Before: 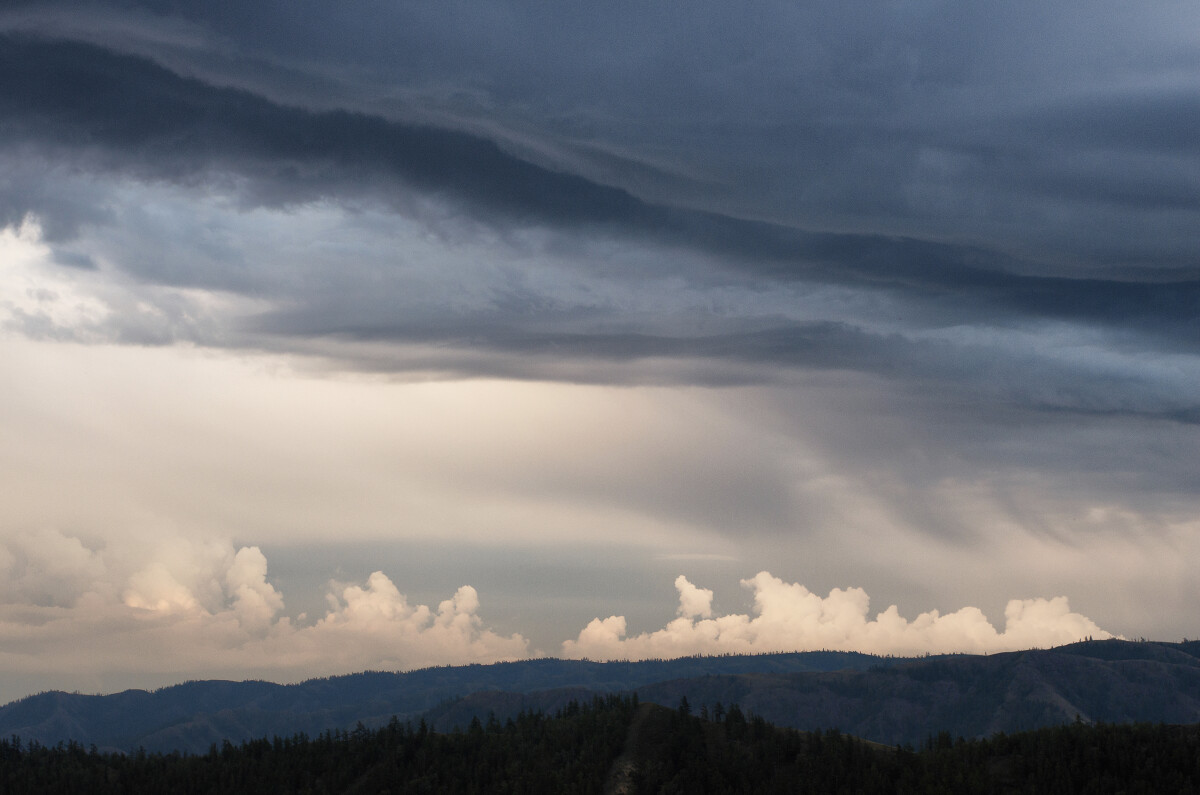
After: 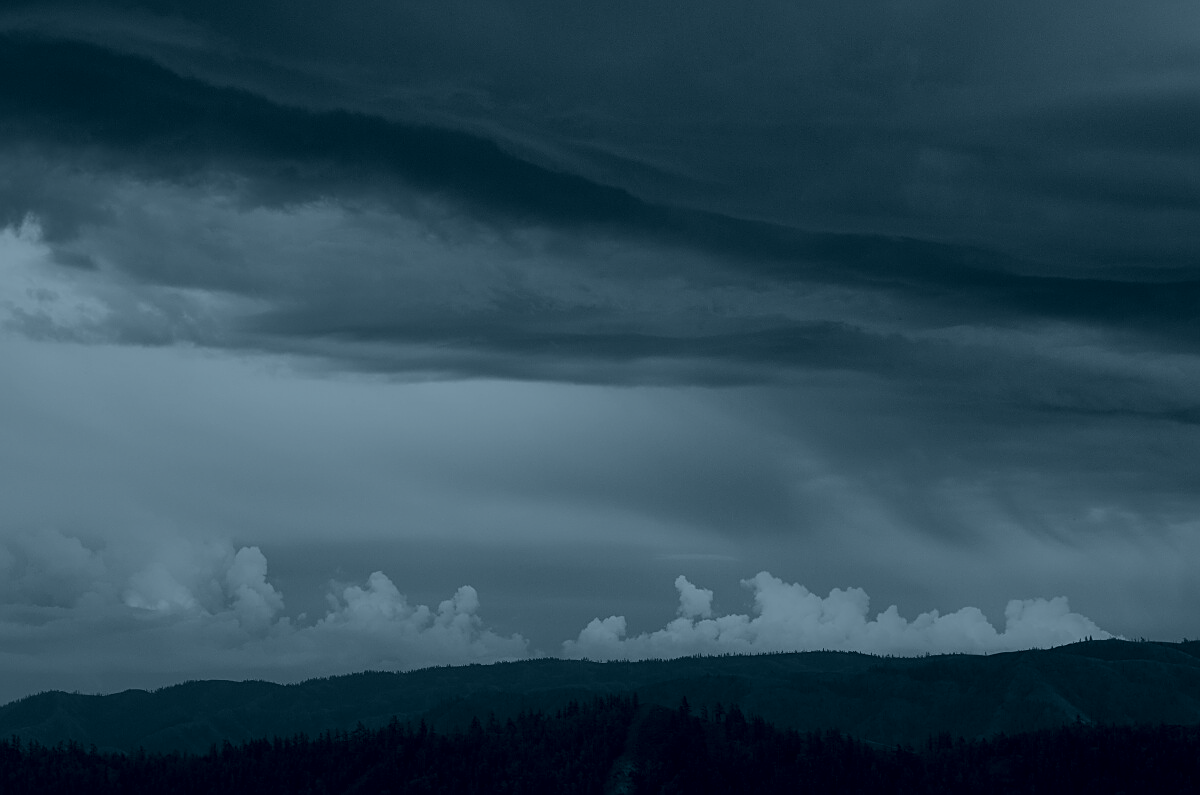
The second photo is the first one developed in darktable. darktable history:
colorize: hue 194.4°, saturation 29%, source mix 61.75%, lightness 3.98%, version 1
exposure: black level correction -0.002, exposure 0.54 EV, compensate highlight preservation false
sharpen: on, module defaults
